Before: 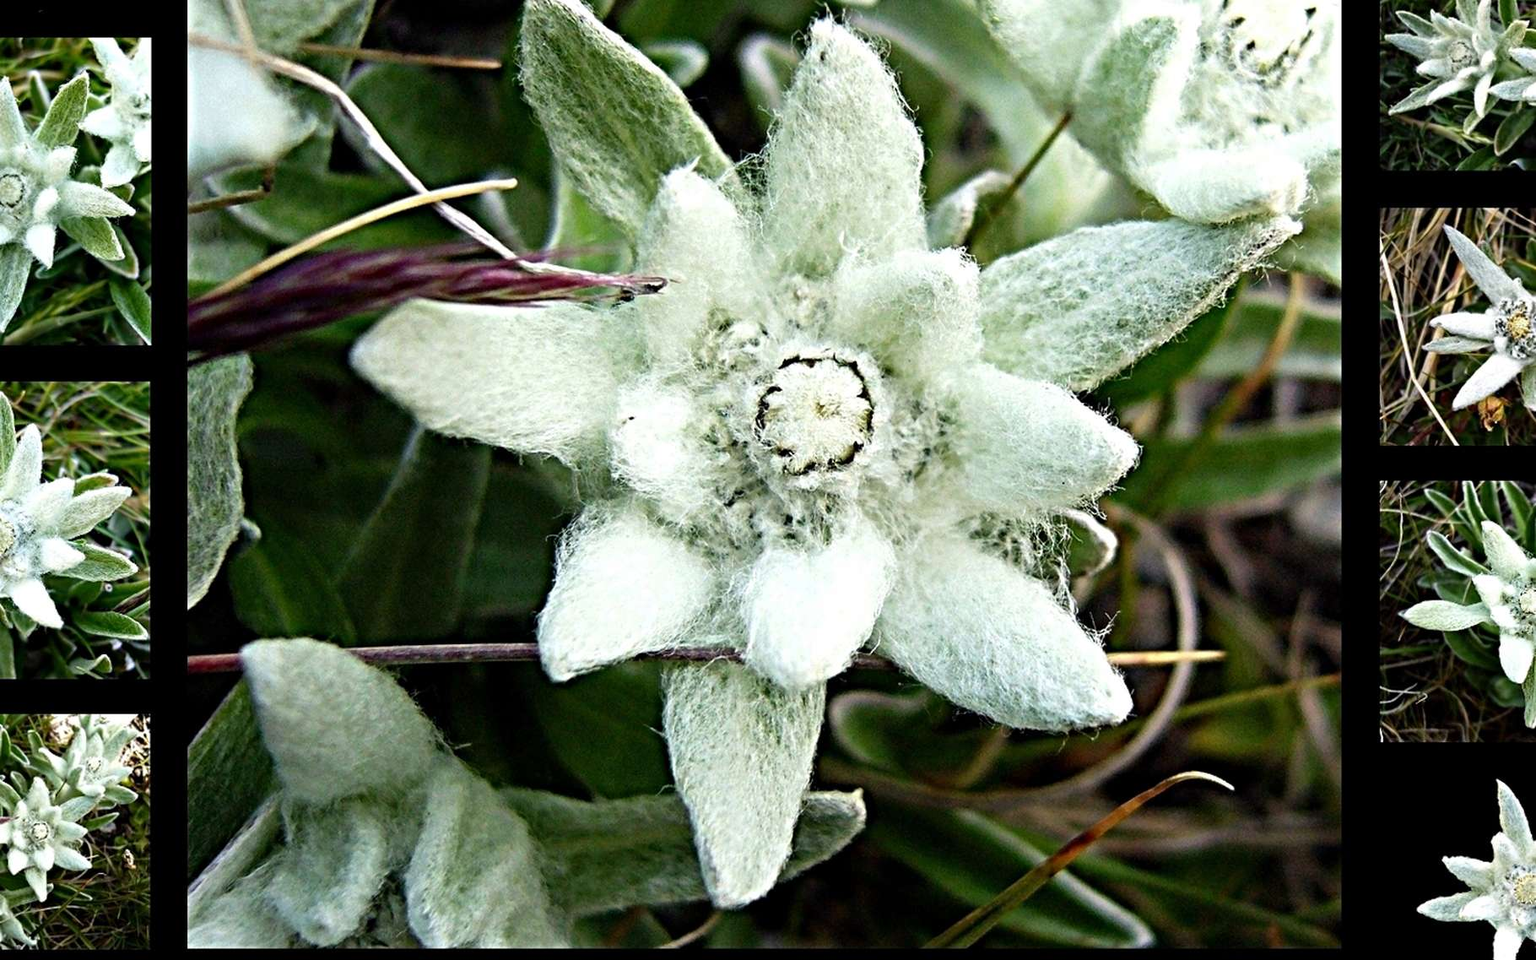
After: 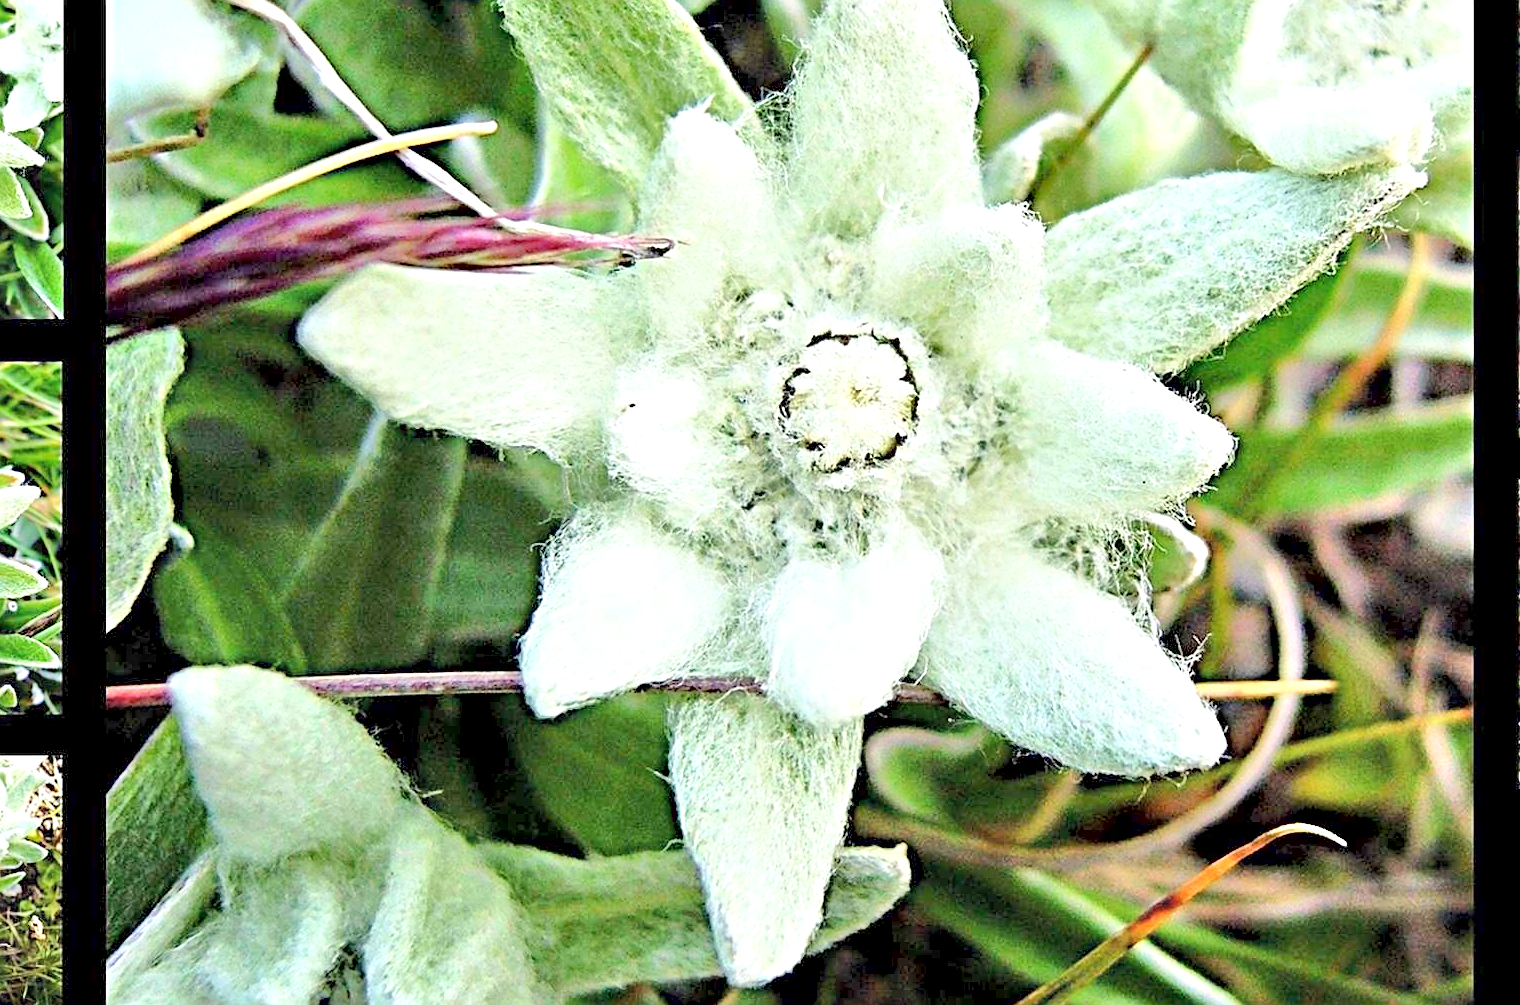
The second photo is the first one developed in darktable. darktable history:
sharpen: on, module defaults
tone equalizer: -8 EV 2 EV, -7 EV 1.97 EV, -6 EV 1.97 EV, -5 EV 1.99 EV, -4 EV 1.98 EV, -3 EV 1.5 EV, -2 EV 0.971 EV, -1 EV 0.523 EV, mask exposure compensation -0.501 EV
contrast equalizer: y [[0.579, 0.58, 0.505, 0.5, 0.5, 0.5], [0.5 ×6], [0.5 ×6], [0 ×6], [0 ×6]]
crop: left 6.412%, top 7.939%, right 9.549%, bottom 3.618%
contrast brightness saturation: contrast 0.1, brightness 0.303, saturation 0.139
